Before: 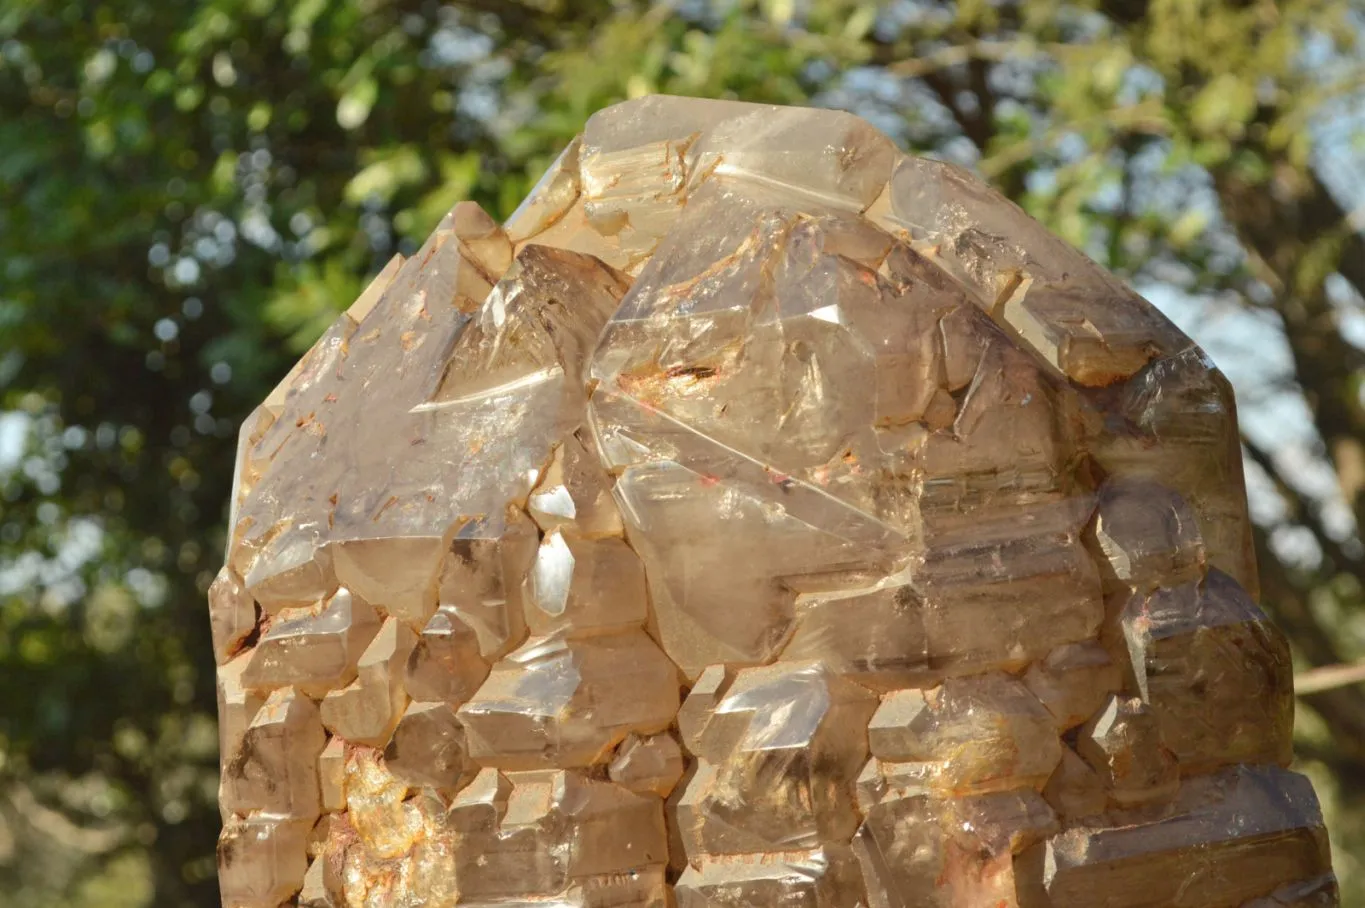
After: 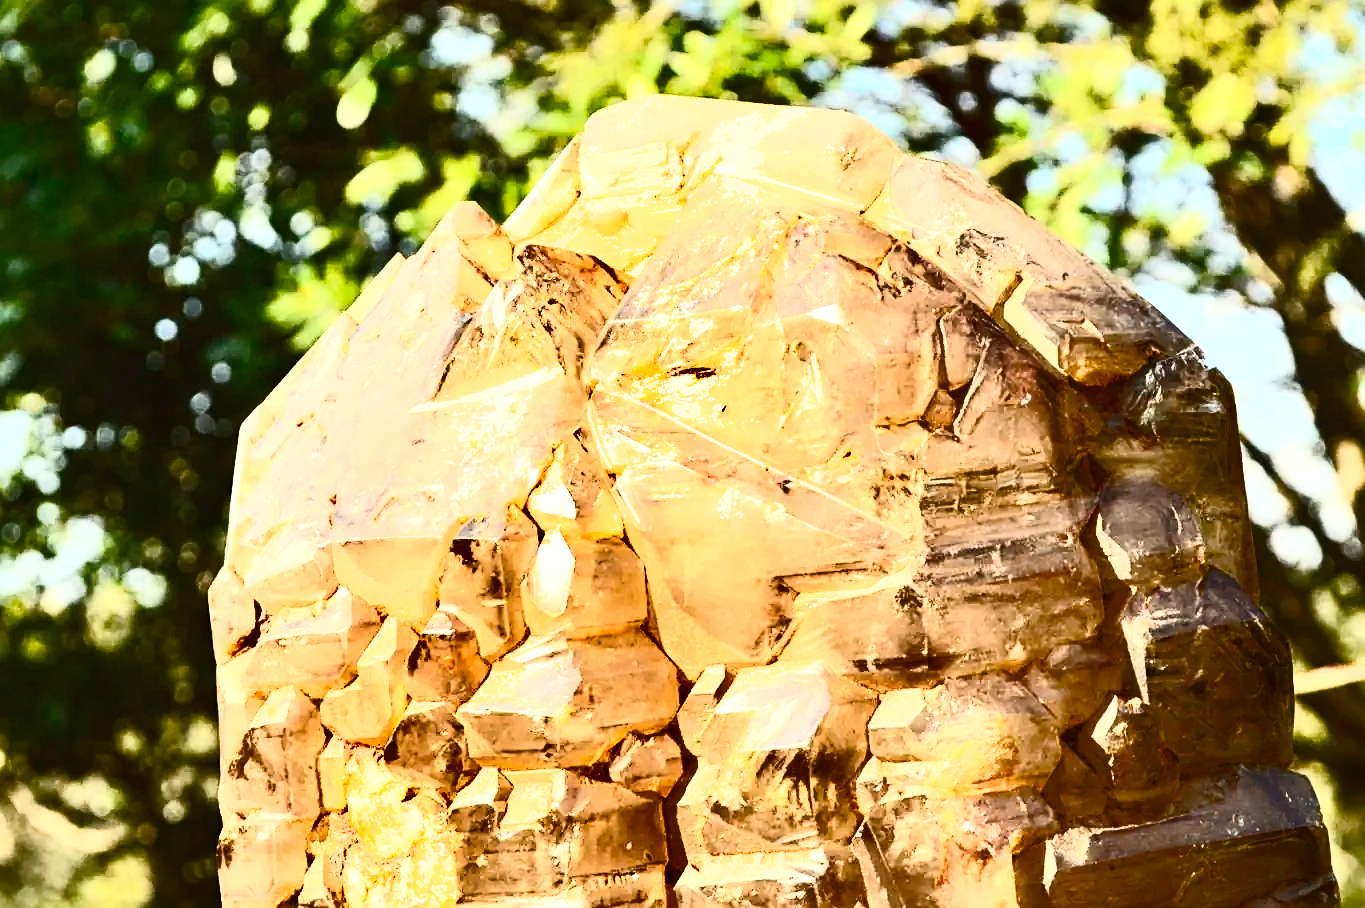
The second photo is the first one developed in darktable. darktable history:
color balance rgb: perceptual saturation grading › global saturation 20%, perceptual saturation grading › highlights -24.926%, perceptual saturation grading › shadows 25.046%, global vibrance 16.407%, saturation formula JzAzBz (2021)
contrast brightness saturation: contrast 0.619, brightness 0.336, saturation 0.149
sharpen: on, module defaults
shadows and highlights: shadows 30.63, highlights -62.77, soften with gaussian
tone equalizer: -8 EV -1.05 EV, -7 EV -1 EV, -6 EV -0.858 EV, -5 EV -0.55 EV, -3 EV 0.598 EV, -2 EV 0.849 EV, -1 EV 0.995 EV, +0 EV 1.06 EV, mask exposure compensation -0.505 EV
